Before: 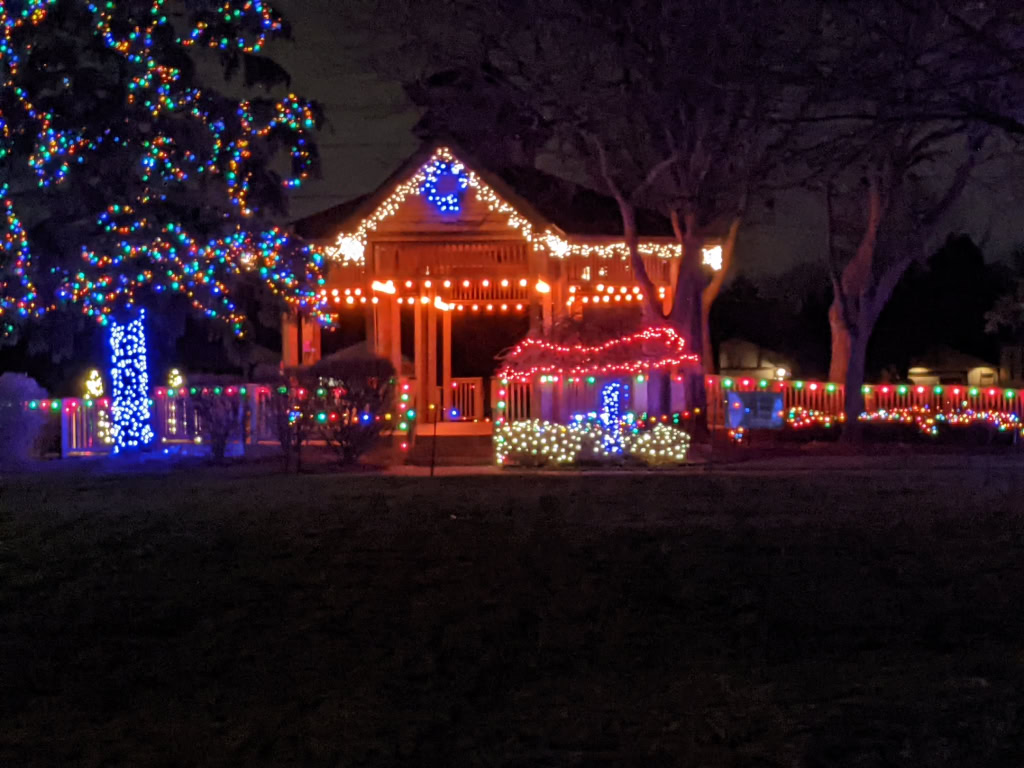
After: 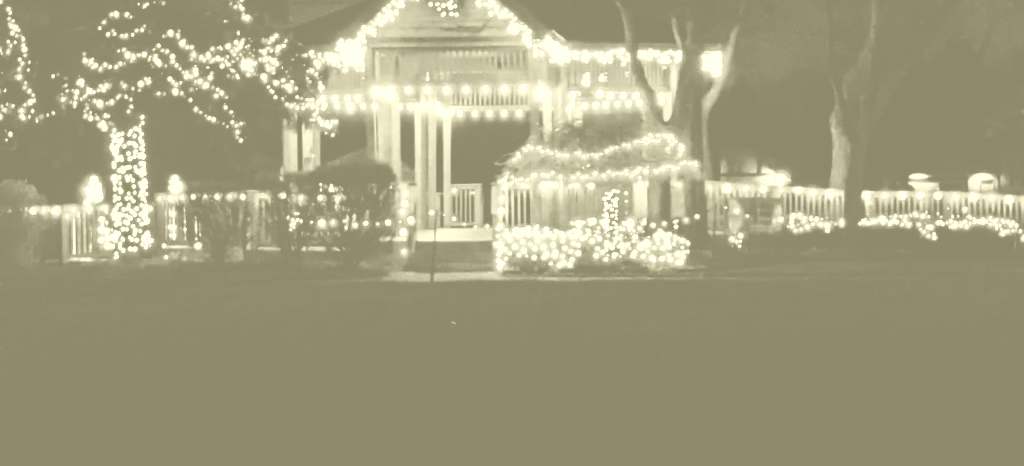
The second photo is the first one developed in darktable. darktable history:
colorize: hue 43.2°, saturation 40%, version 1
rgb curve: curves: ch0 [(0, 0) (0.21, 0.15) (0.24, 0.21) (0.5, 0.75) (0.75, 0.96) (0.89, 0.99) (1, 1)]; ch1 [(0, 0.02) (0.21, 0.13) (0.25, 0.2) (0.5, 0.67) (0.75, 0.9) (0.89, 0.97) (1, 1)]; ch2 [(0, 0.02) (0.21, 0.13) (0.25, 0.2) (0.5, 0.67) (0.75, 0.9) (0.89, 0.97) (1, 1)], compensate middle gray true
crop and rotate: top 25.357%, bottom 13.942%
